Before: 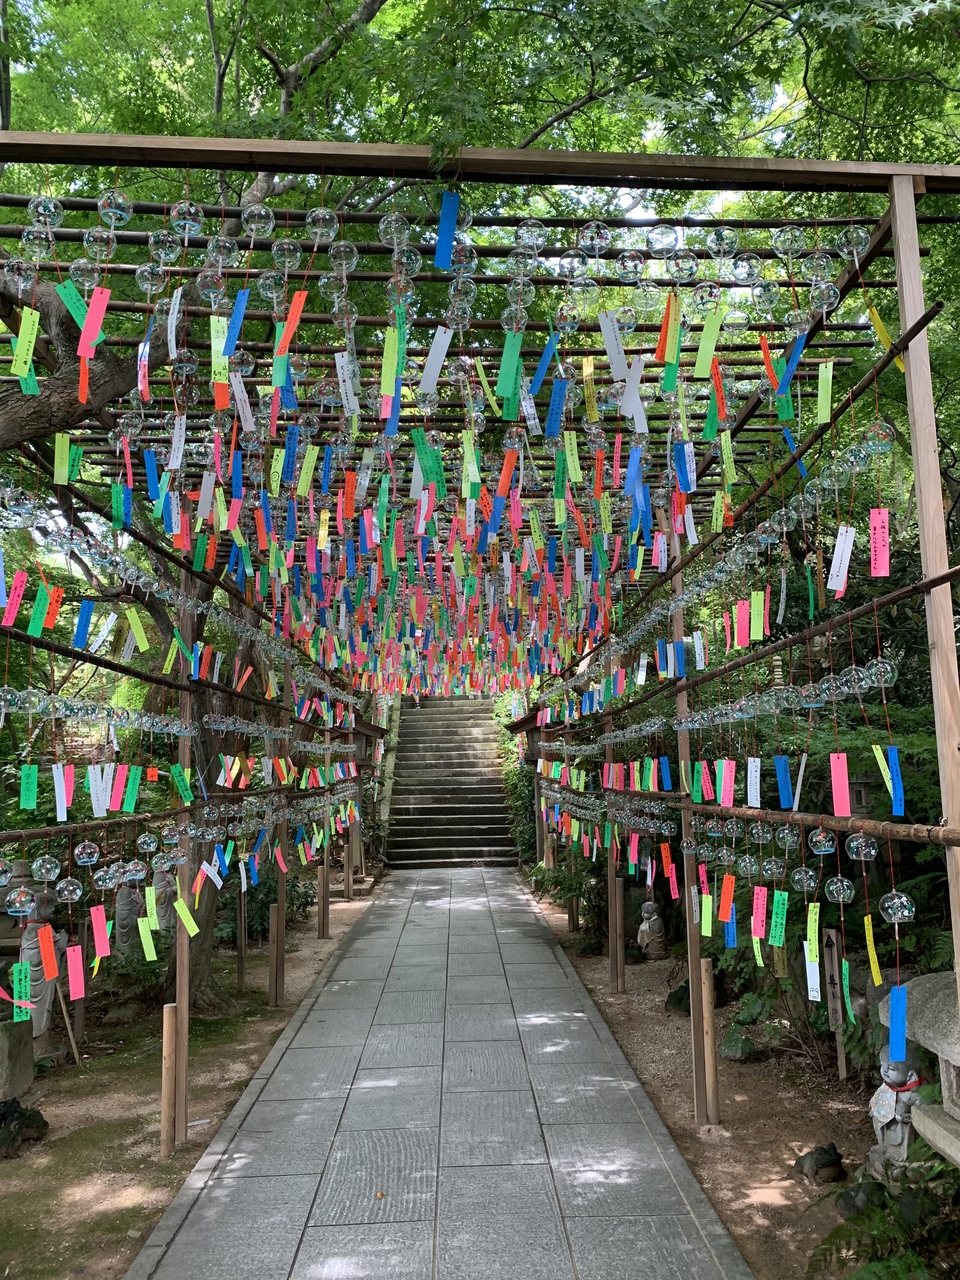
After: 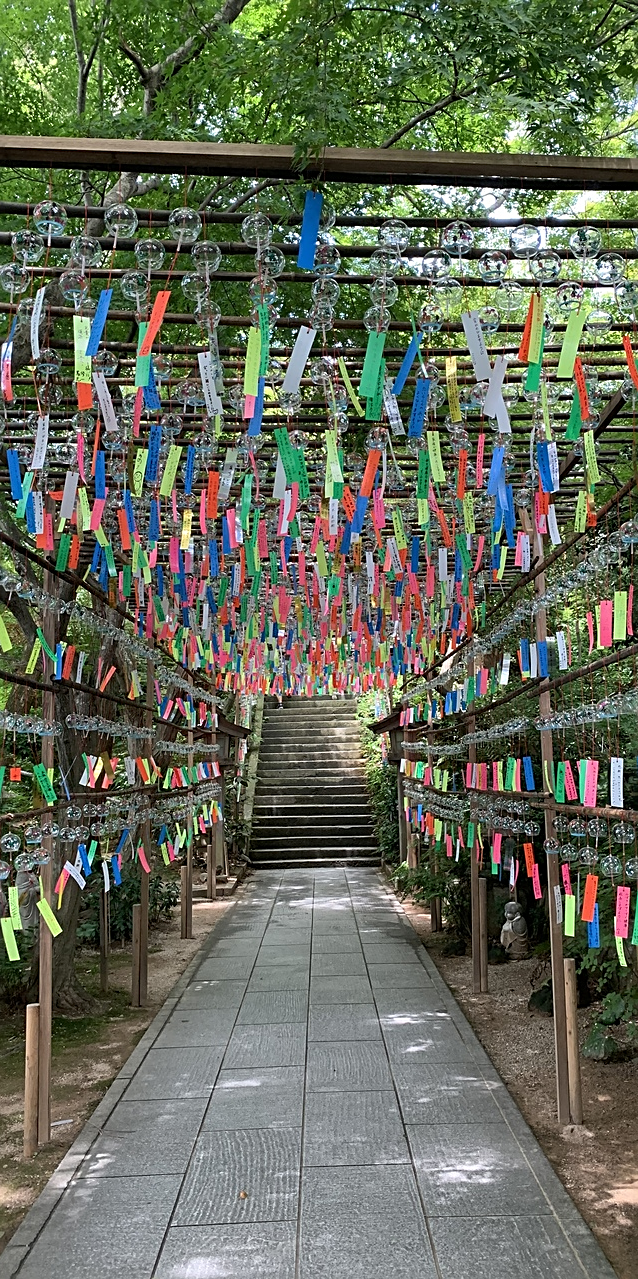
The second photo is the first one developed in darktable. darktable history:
crop and rotate: left 14.333%, right 19.184%
sharpen: amount 0.493
